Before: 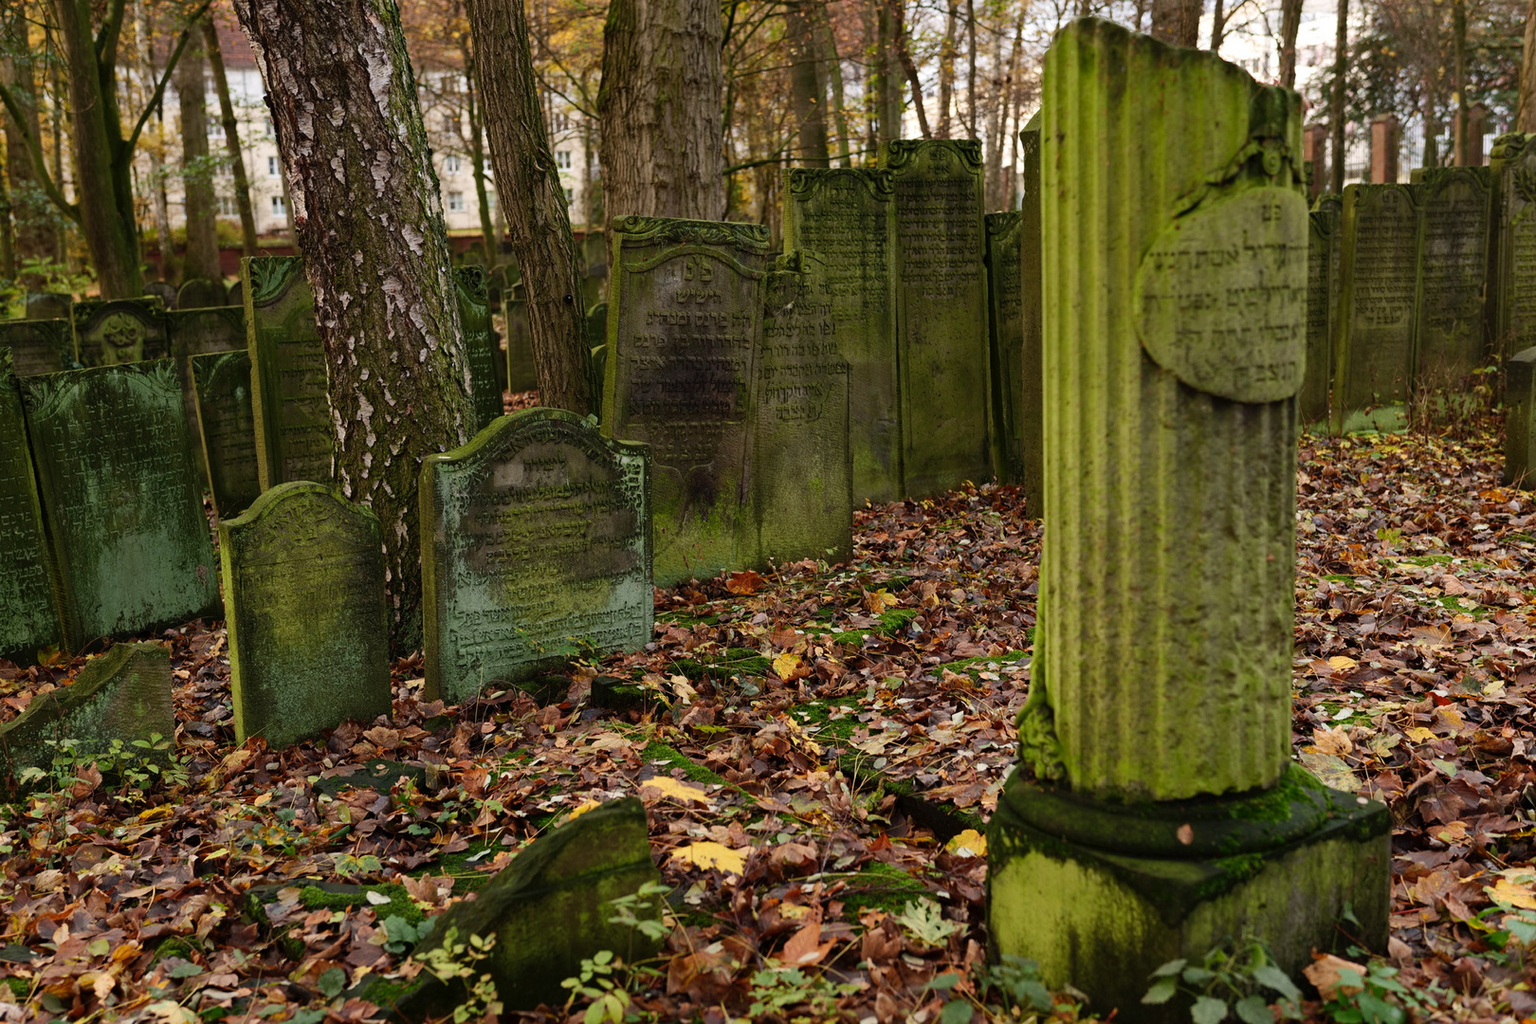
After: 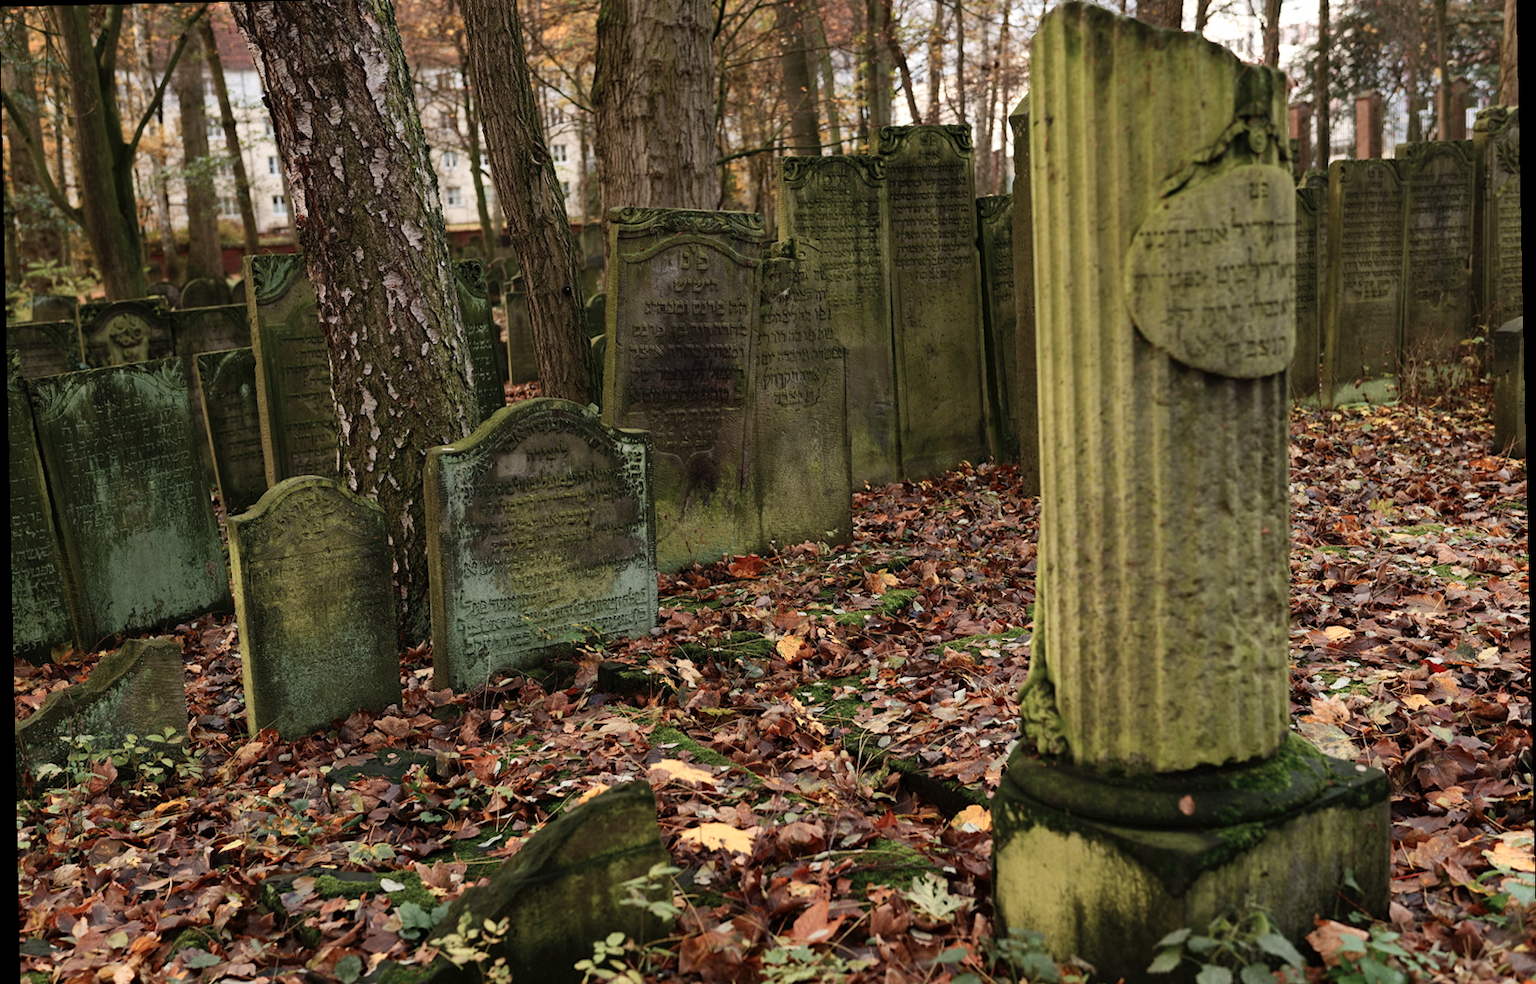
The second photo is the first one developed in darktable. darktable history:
crop and rotate: top 2.479%, bottom 3.018%
color zones: curves: ch0 [(0, 0.473) (0.001, 0.473) (0.226, 0.548) (0.4, 0.589) (0.525, 0.54) (0.728, 0.403) (0.999, 0.473) (1, 0.473)]; ch1 [(0, 0.619) (0.001, 0.619) (0.234, 0.388) (0.4, 0.372) (0.528, 0.422) (0.732, 0.53) (0.999, 0.619) (1, 0.619)]; ch2 [(0, 0.547) (0.001, 0.547) (0.226, 0.45) (0.4, 0.525) (0.525, 0.585) (0.8, 0.511) (0.999, 0.547) (1, 0.547)]
rotate and perspective: rotation -1.24°, automatic cropping off
